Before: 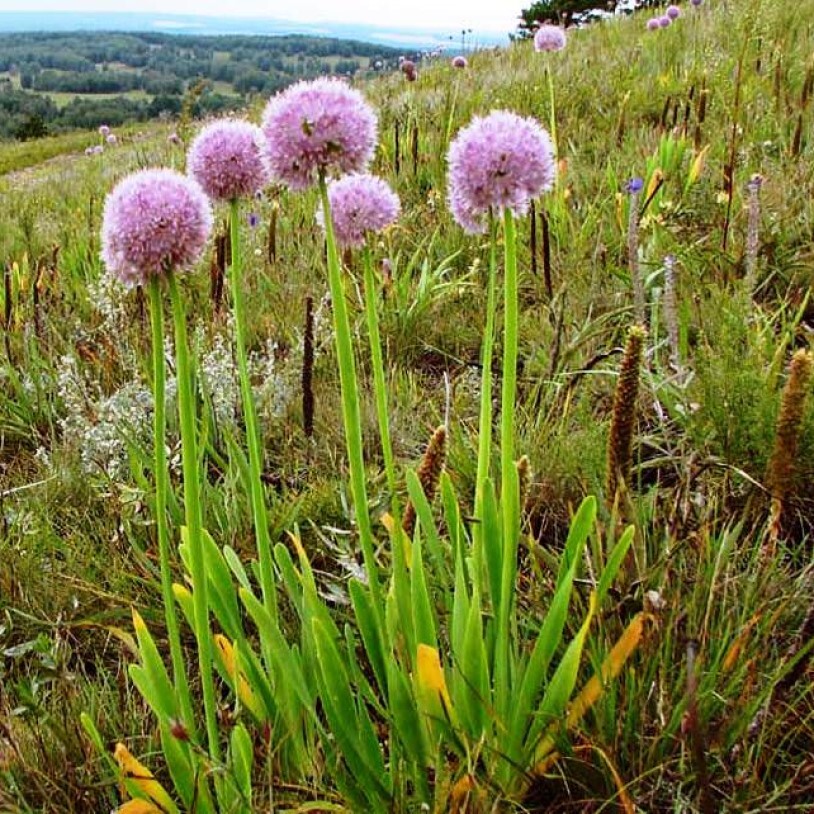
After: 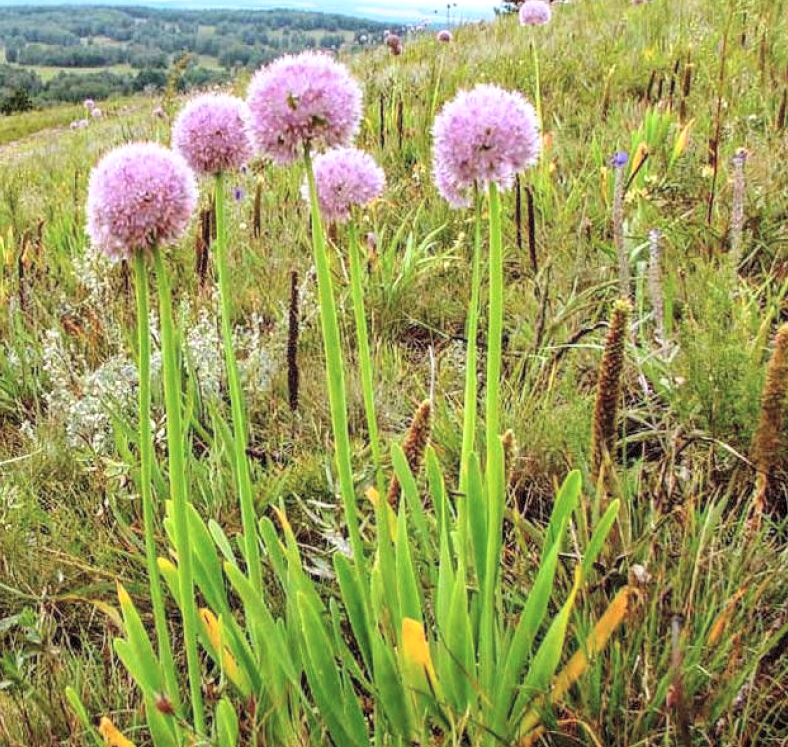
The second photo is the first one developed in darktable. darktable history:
crop: left 1.964%, top 3.251%, right 1.122%, bottom 4.933%
local contrast: on, module defaults
contrast brightness saturation: brightness 0.28
rotate and perspective: crop left 0, crop top 0
